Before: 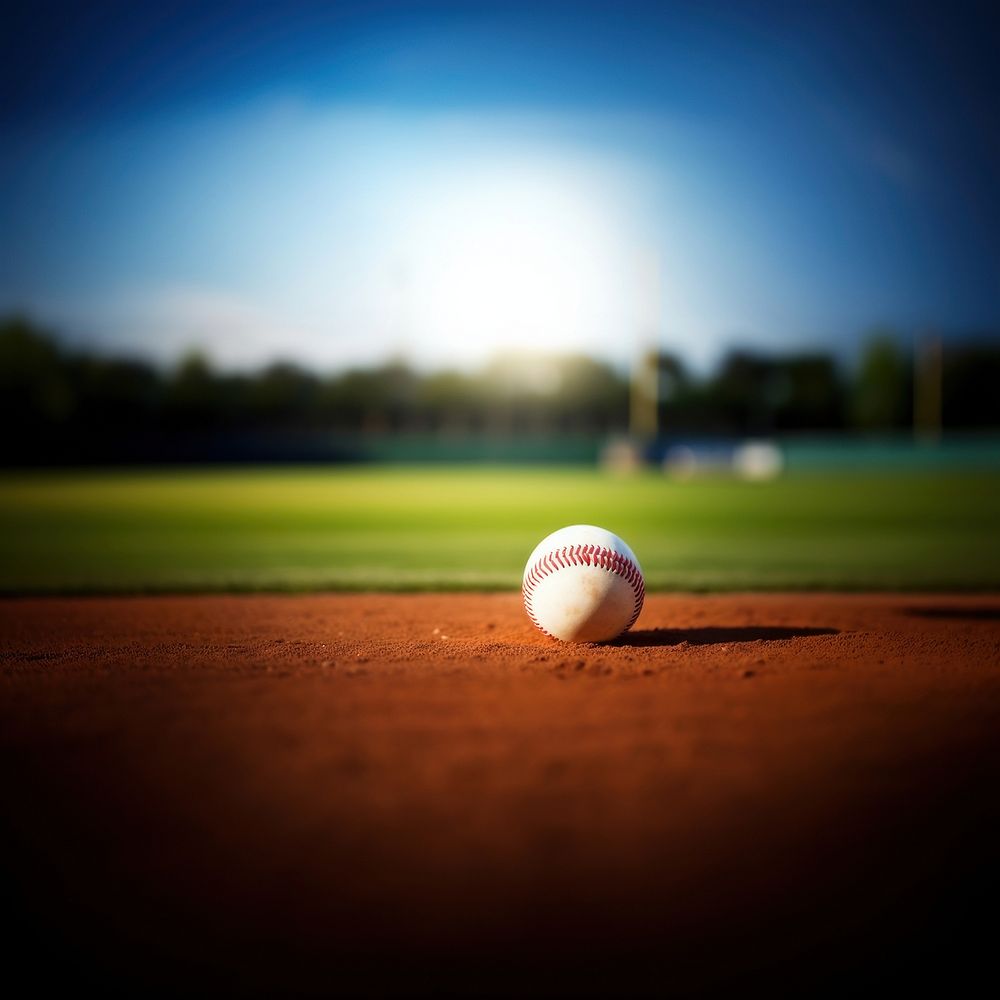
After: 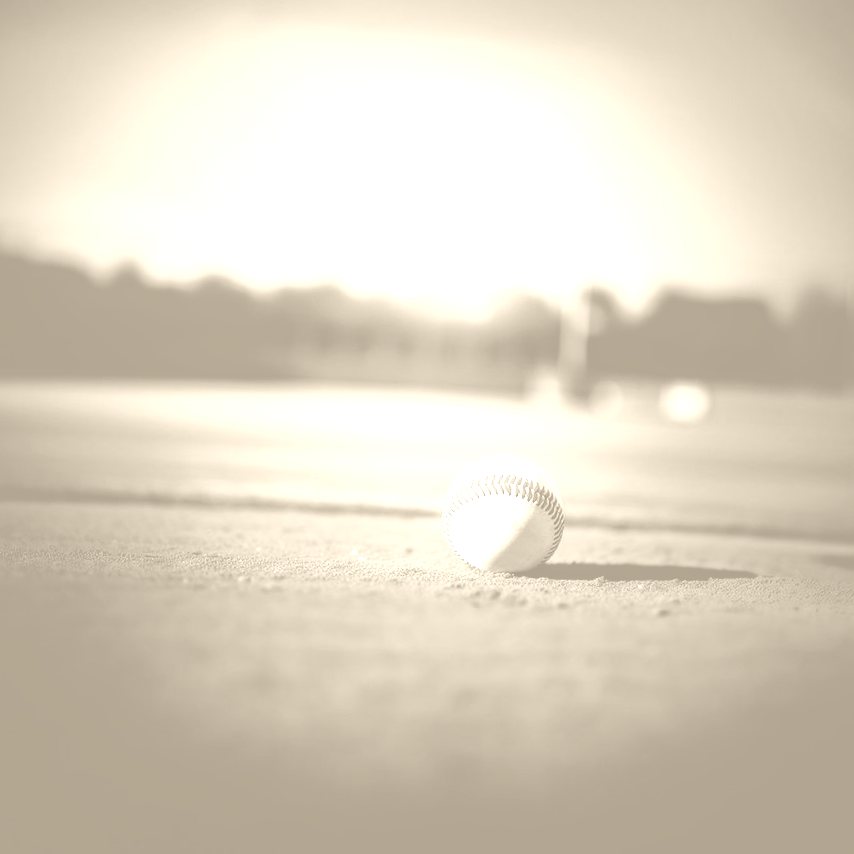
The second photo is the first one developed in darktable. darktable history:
crop and rotate: angle -3.27°, left 5.211%, top 5.211%, right 4.607%, bottom 4.607%
colorize: hue 36°, saturation 71%, lightness 80.79%
local contrast: on, module defaults
graduated density: hue 238.83°, saturation 50%
tone curve: curves: ch0 [(0, 0) (0.003, 0.017) (0.011, 0.018) (0.025, 0.03) (0.044, 0.051) (0.069, 0.075) (0.1, 0.104) (0.136, 0.138) (0.177, 0.183) (0.224, 0.237) (0.277, 0.294) (0.335, 0.361) (0.399, 0.446) (0.468, 0.552) (0.543, 0.66) (0.623, 0.753) (0.709, 0.843) (0.801, 0.912) (0.898, 0.962) (1, 1)], preserve colors none
filmic rgb: black relative exposure -7.15 EV, white relative exposure 5.36 EV, hardness 3.02, color science v6 (2022)
